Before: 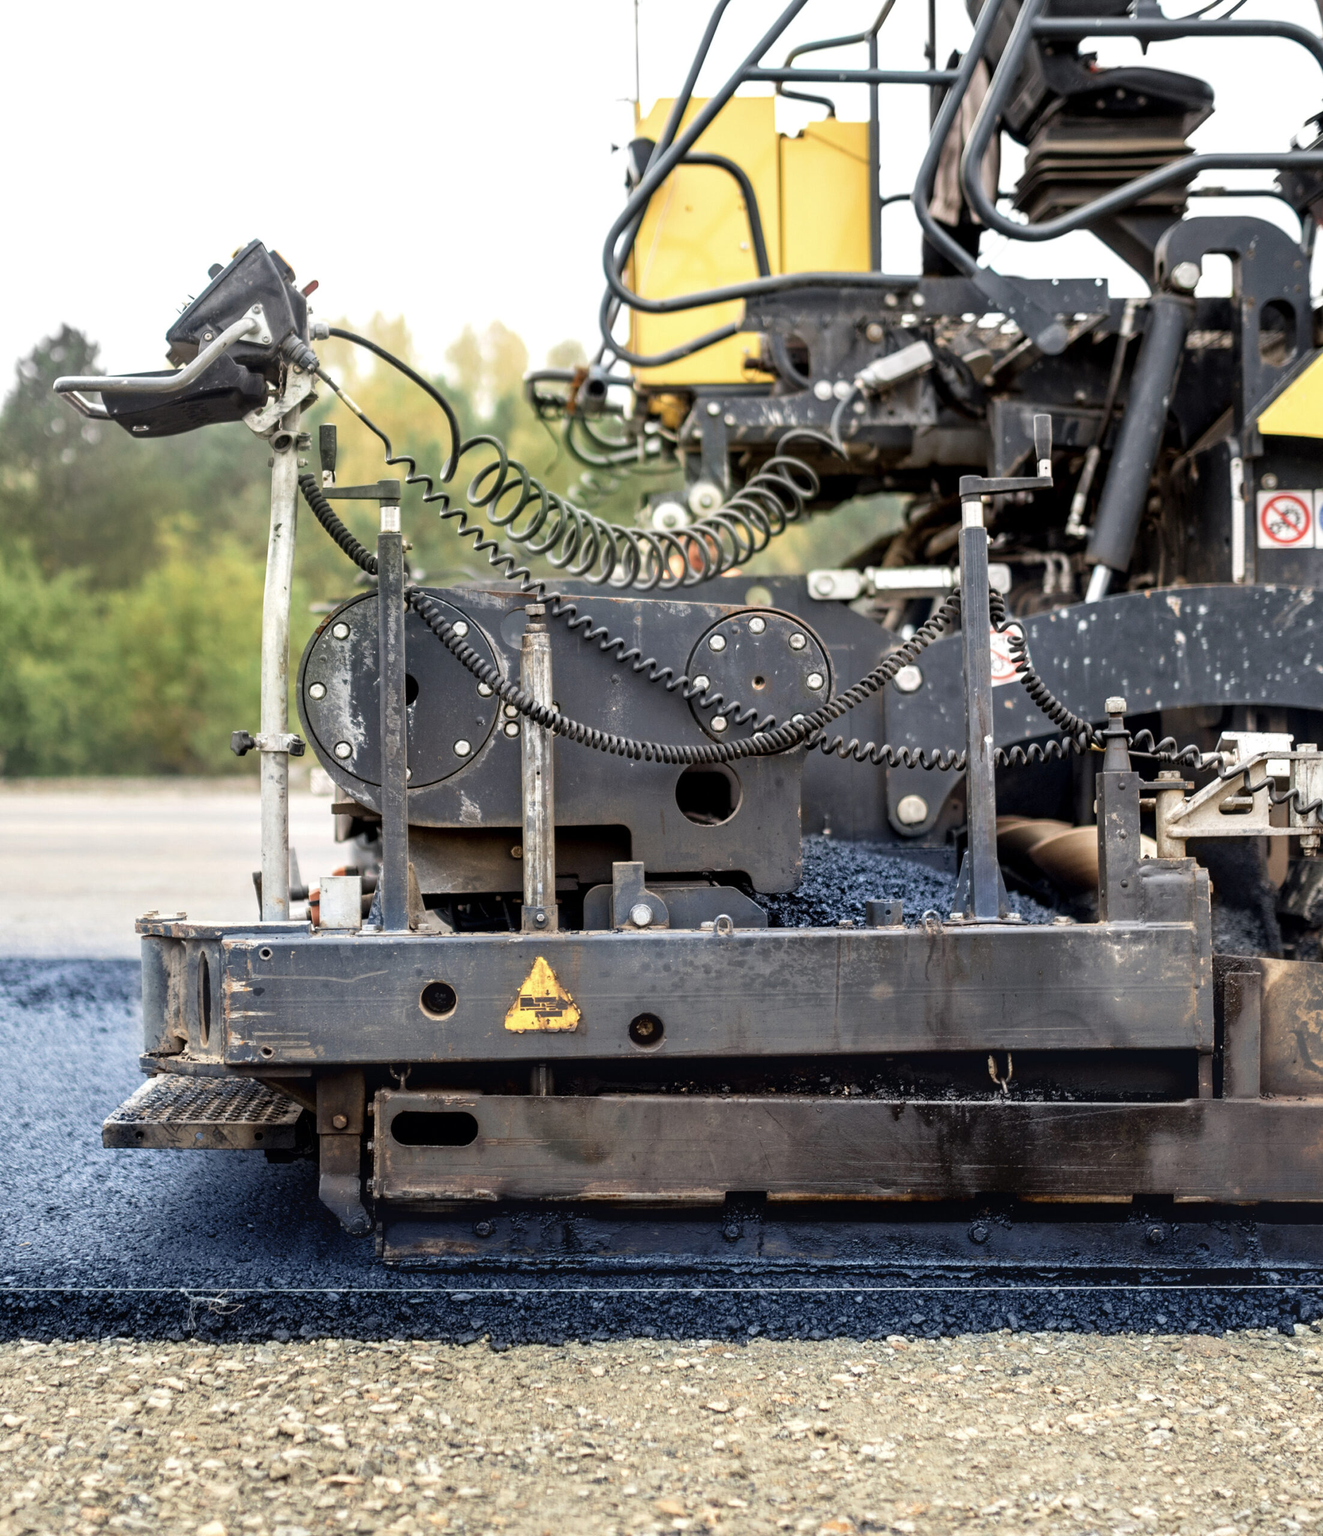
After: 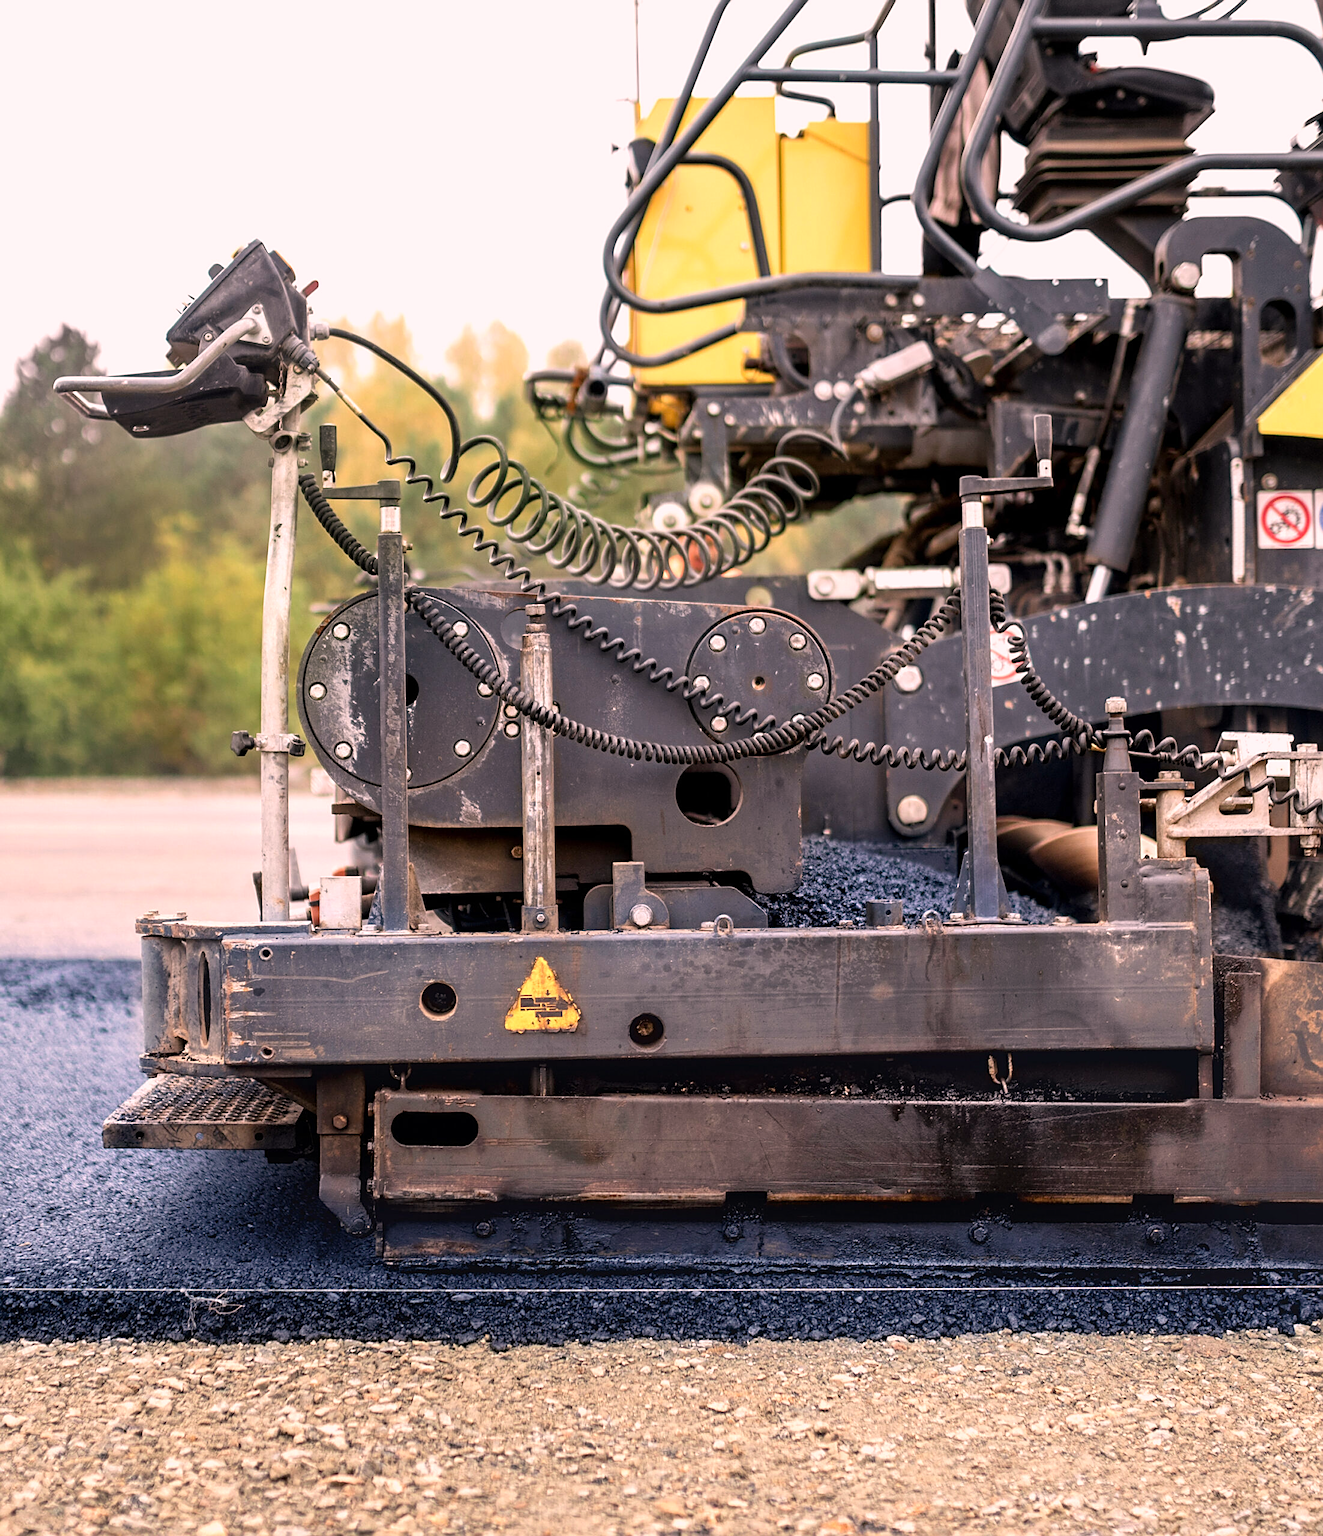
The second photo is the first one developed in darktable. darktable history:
sharpen: on, module defaults
color correction: highlights a* 14.66, highlights b* 4.81
